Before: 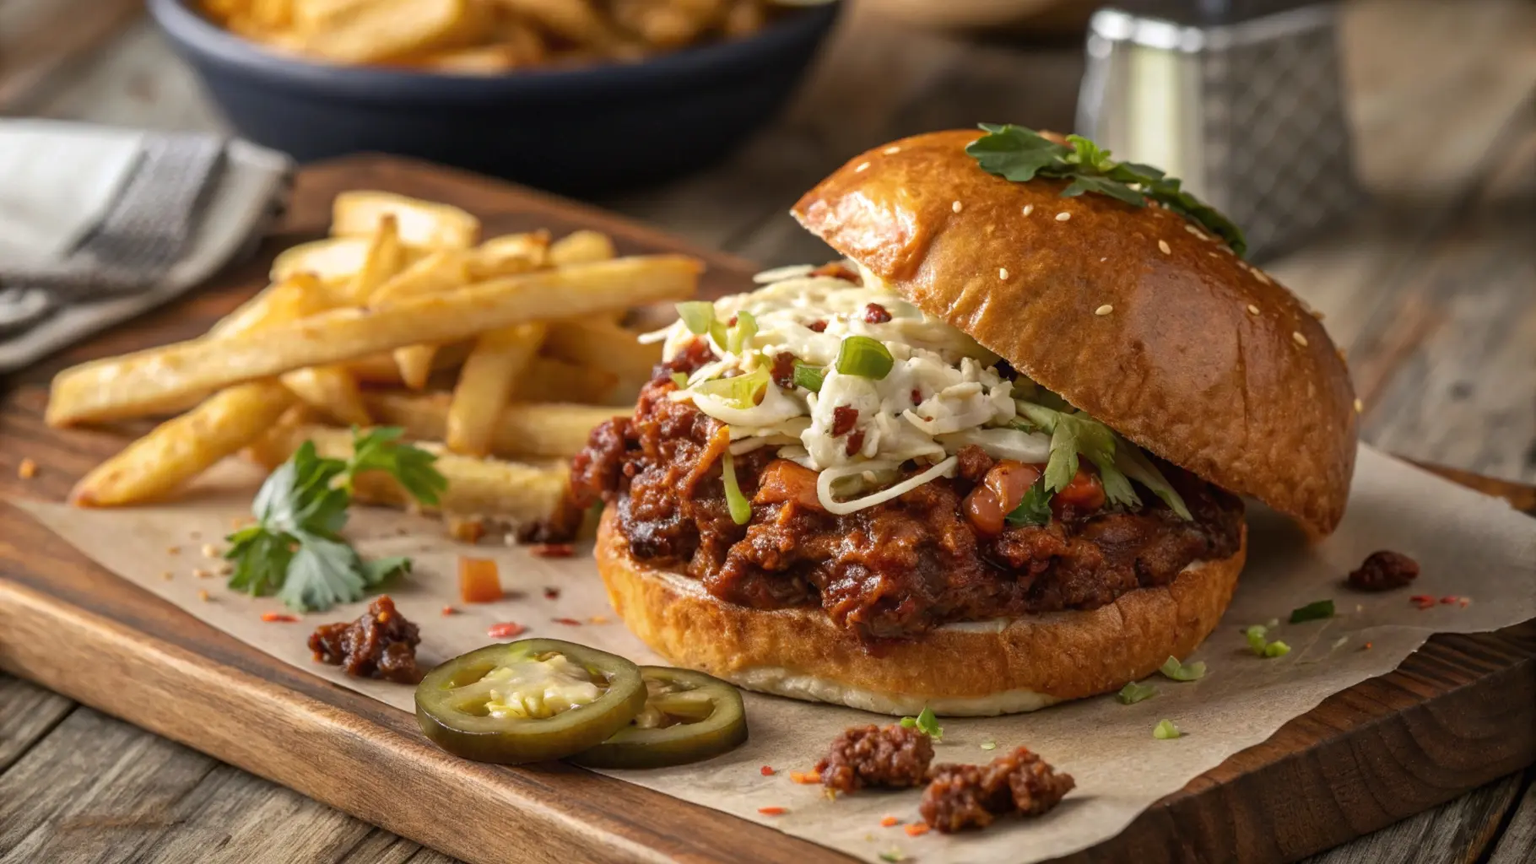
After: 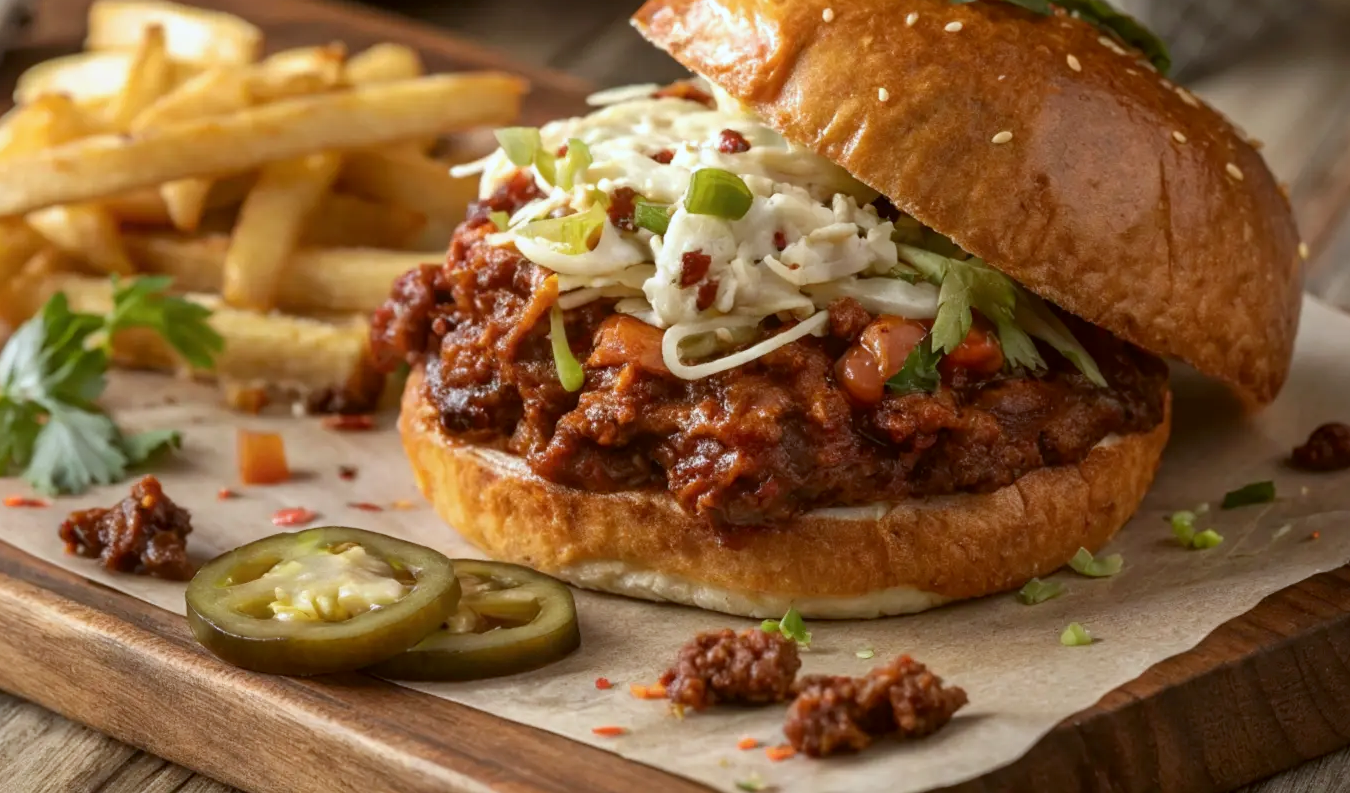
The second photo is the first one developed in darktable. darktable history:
color correction: highlights a* -3.62, highlights b* -6.21, shadows a* 2.95, shadows b* 5.74
crop: left 16.849%, top 22.504%, right 8.927%
